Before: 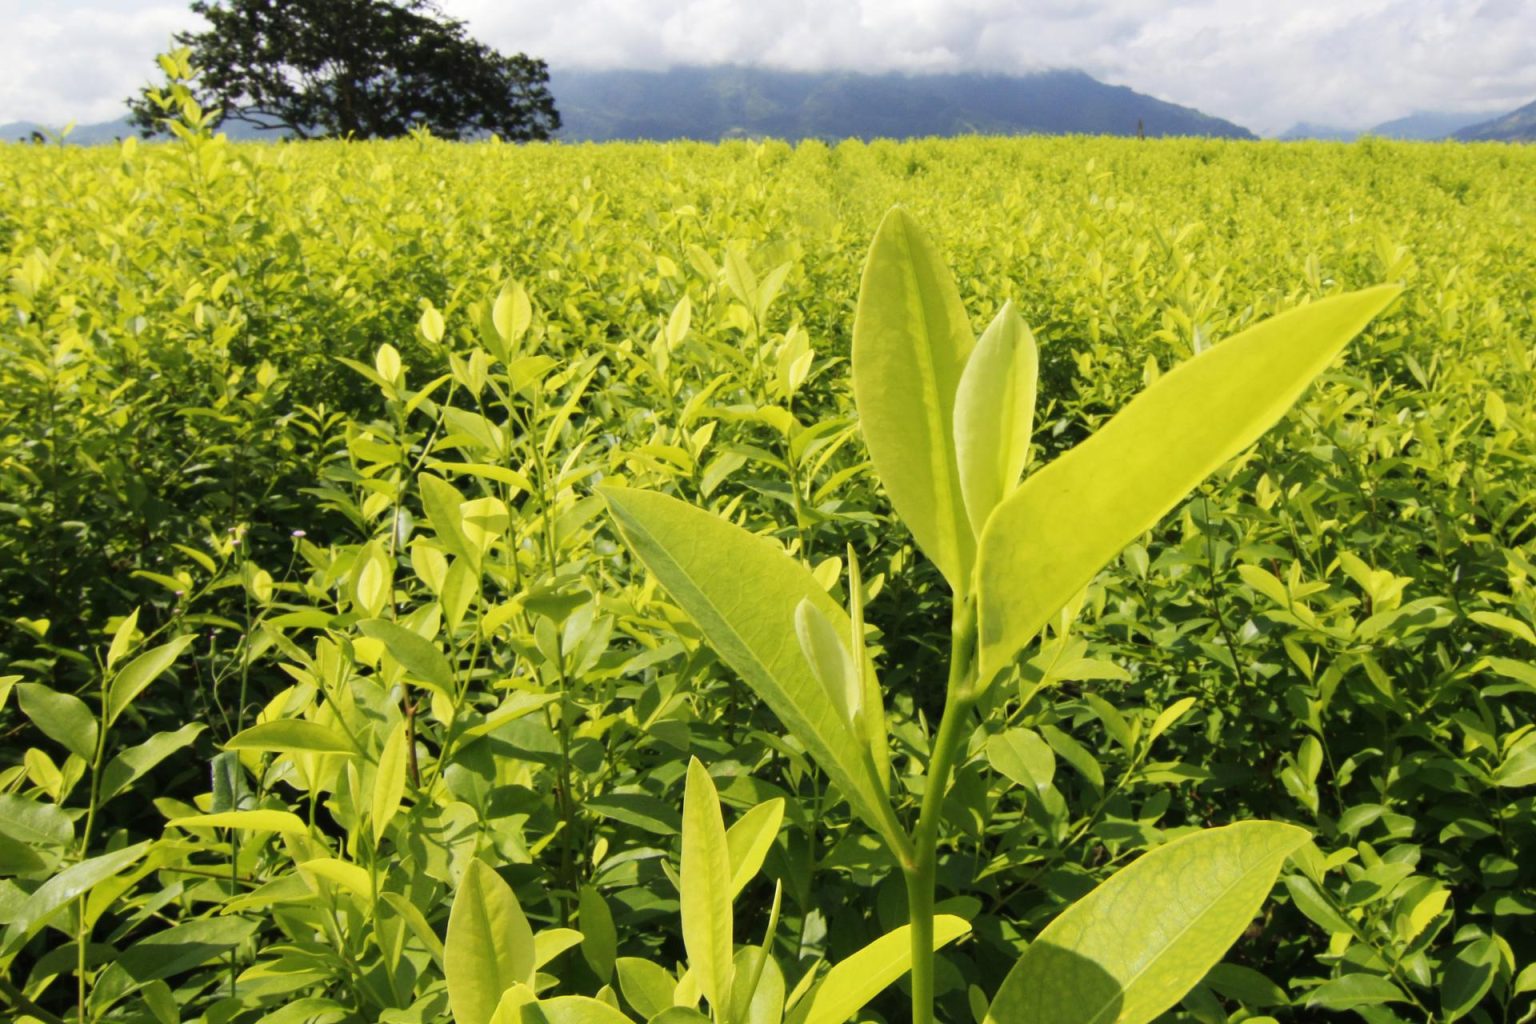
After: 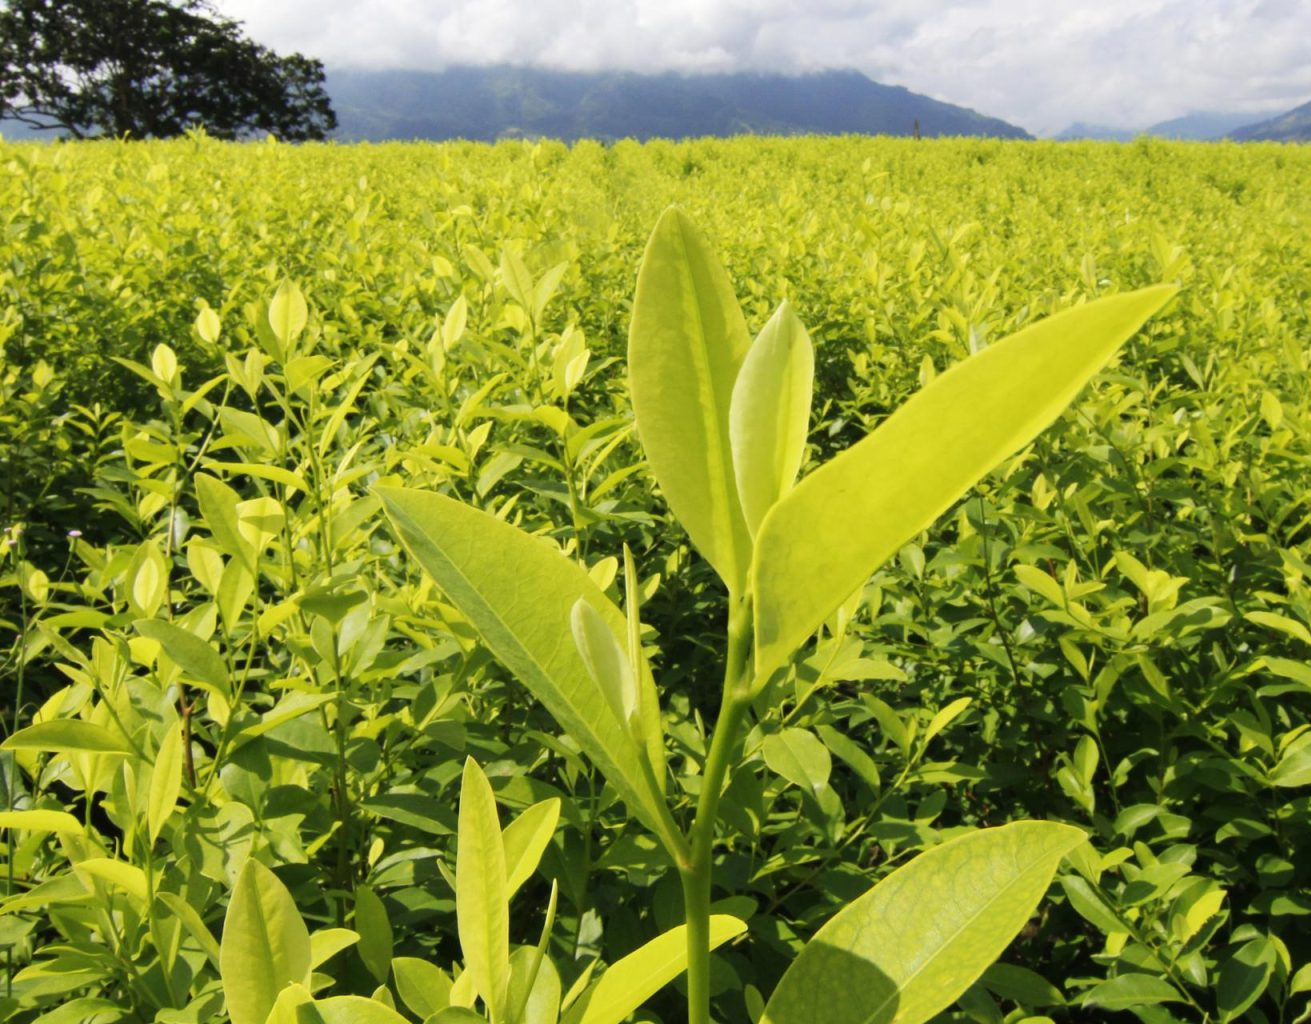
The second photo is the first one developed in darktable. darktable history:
crop and rotate: left 14.634%
